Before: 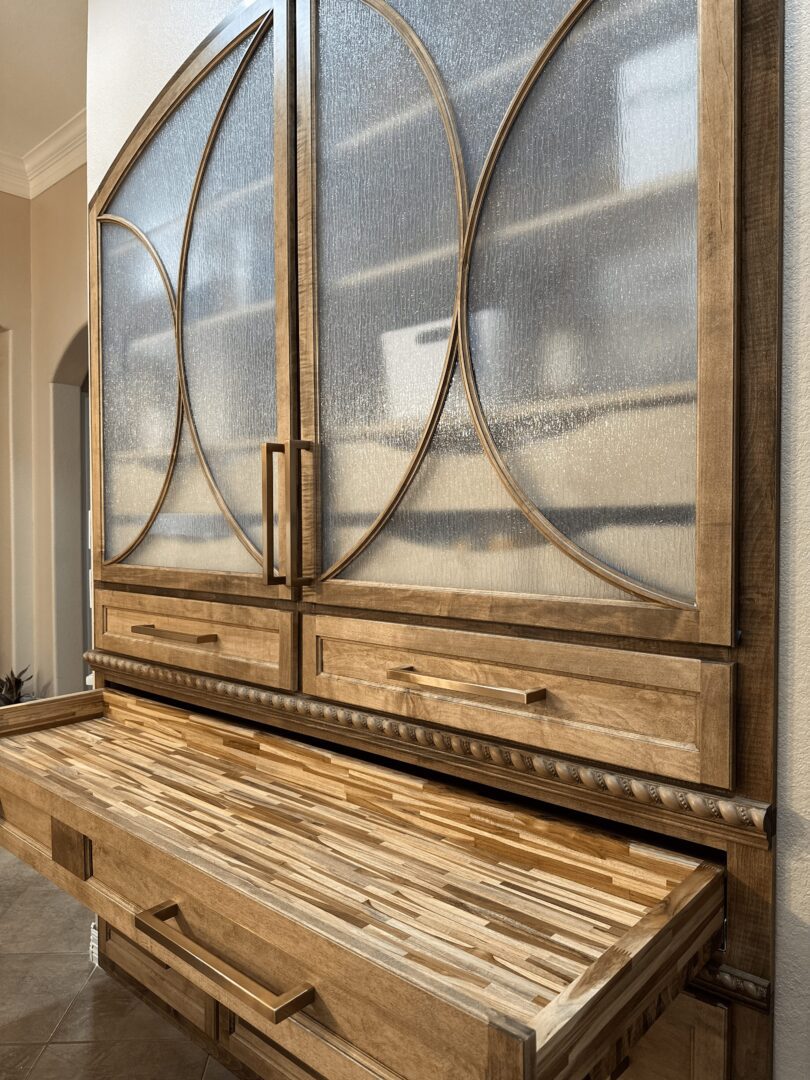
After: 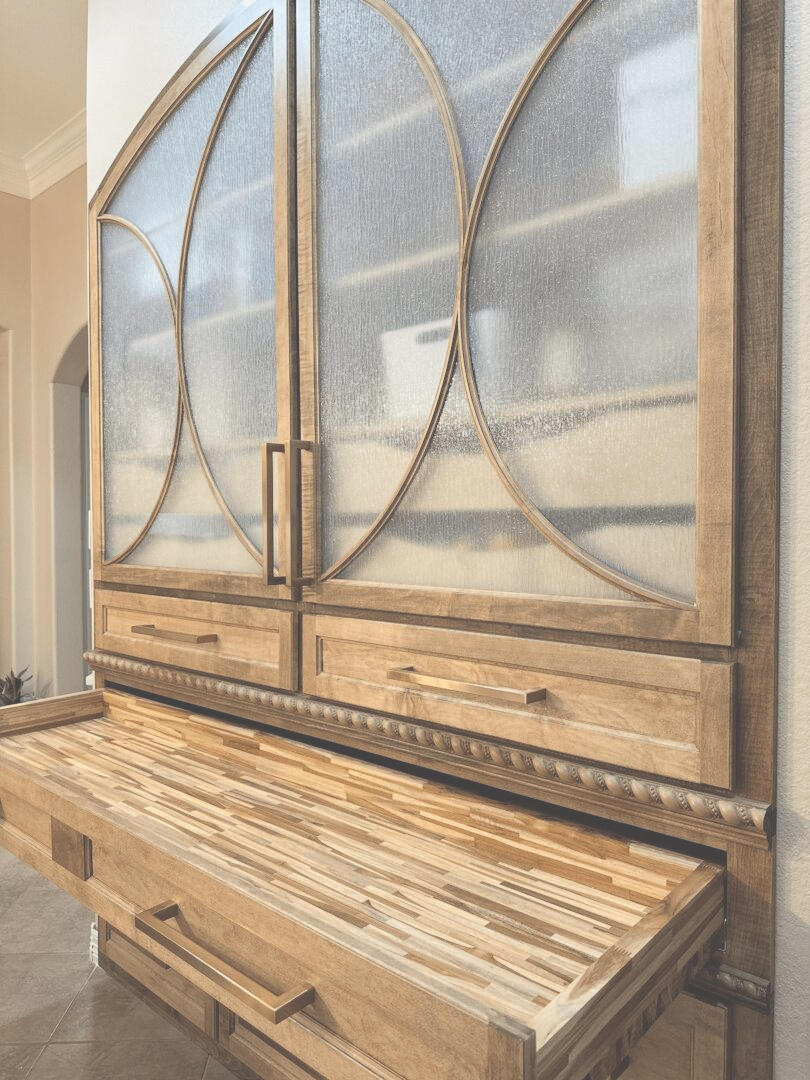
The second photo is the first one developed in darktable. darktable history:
color balance: lift [1.01, 1, 1, 1], gamma [1.097, 1, 1, 1], gain [0.85, 1, 1, 1]
contrast brightness saturation: brightness 0.28
